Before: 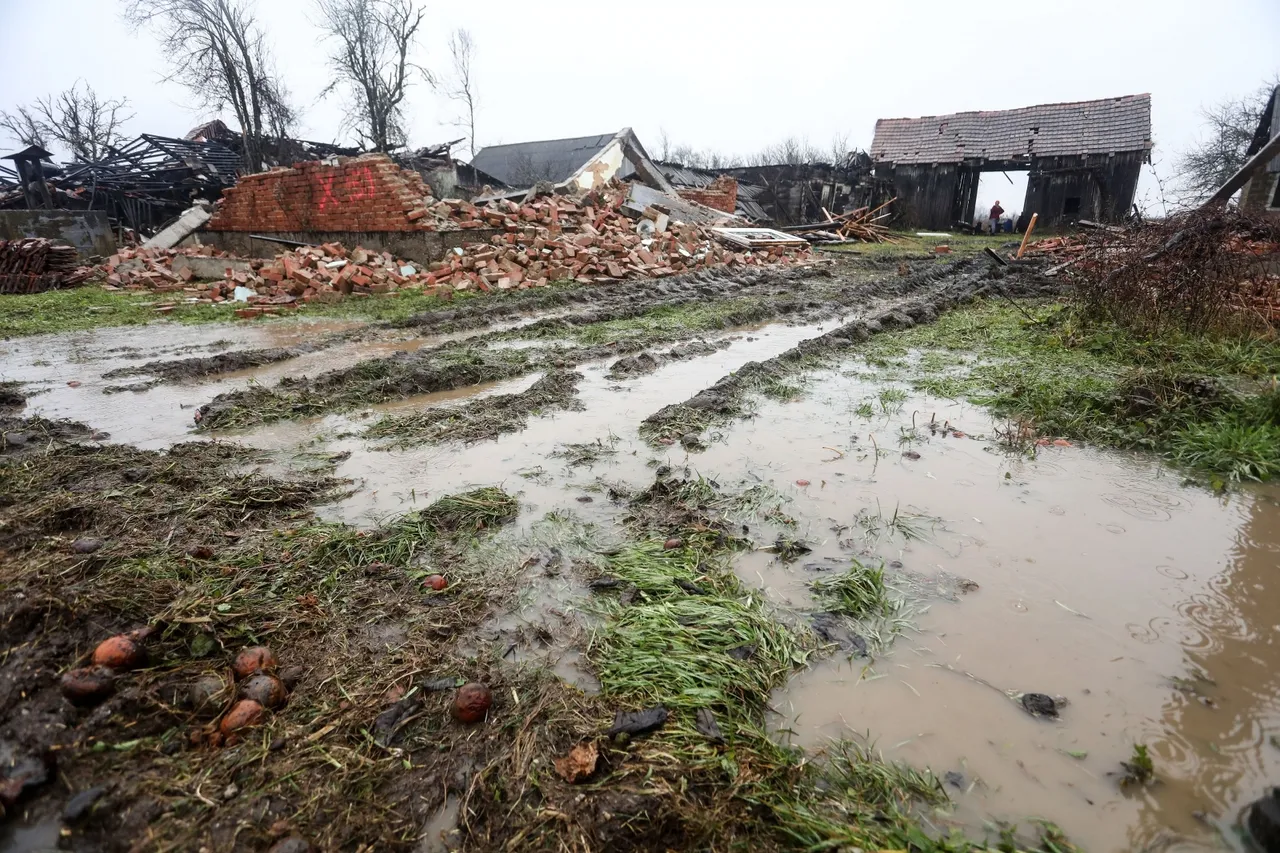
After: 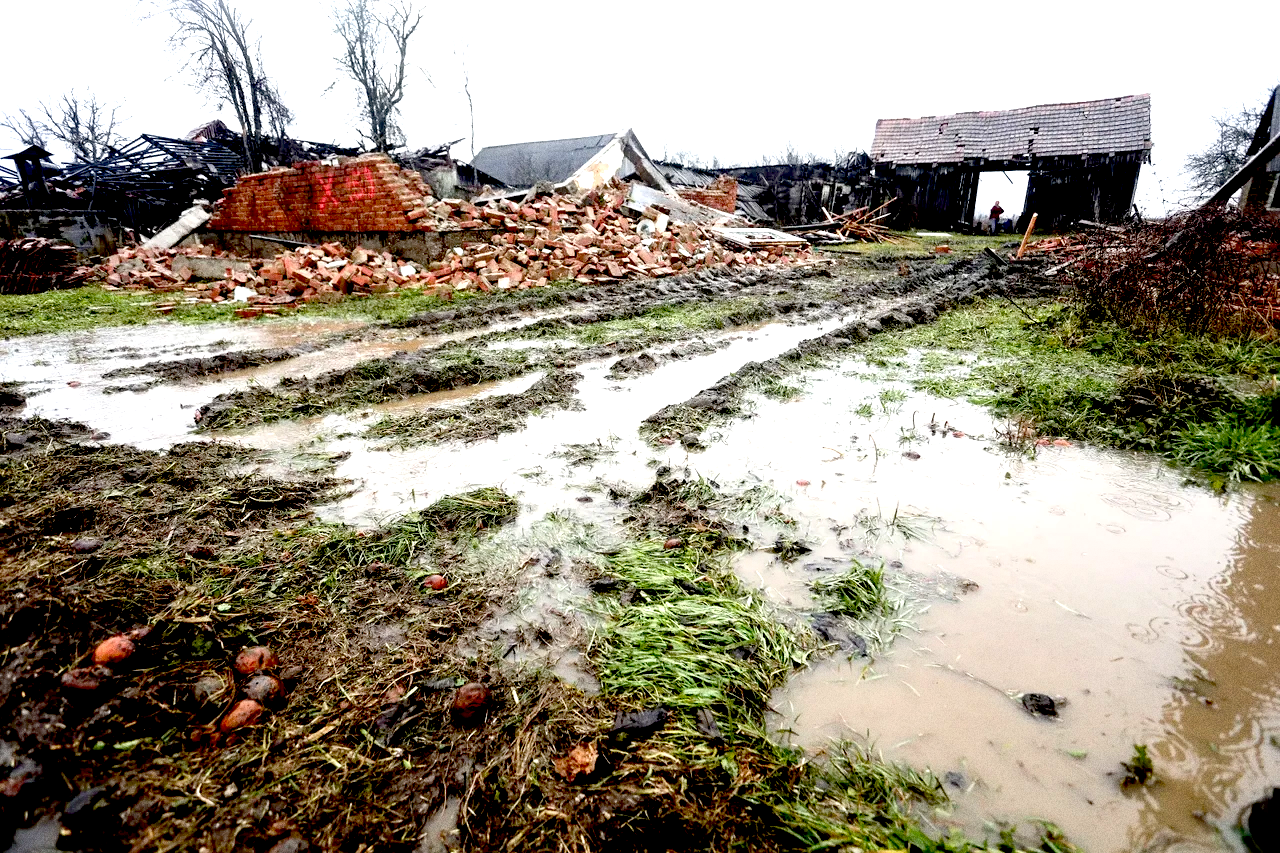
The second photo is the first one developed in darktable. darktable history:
exposure: black level correction 0.035, exposure 0.9 EV, compensate highlight preservation false
grain: coarseness 9.61 ISO, strength 35.62%
